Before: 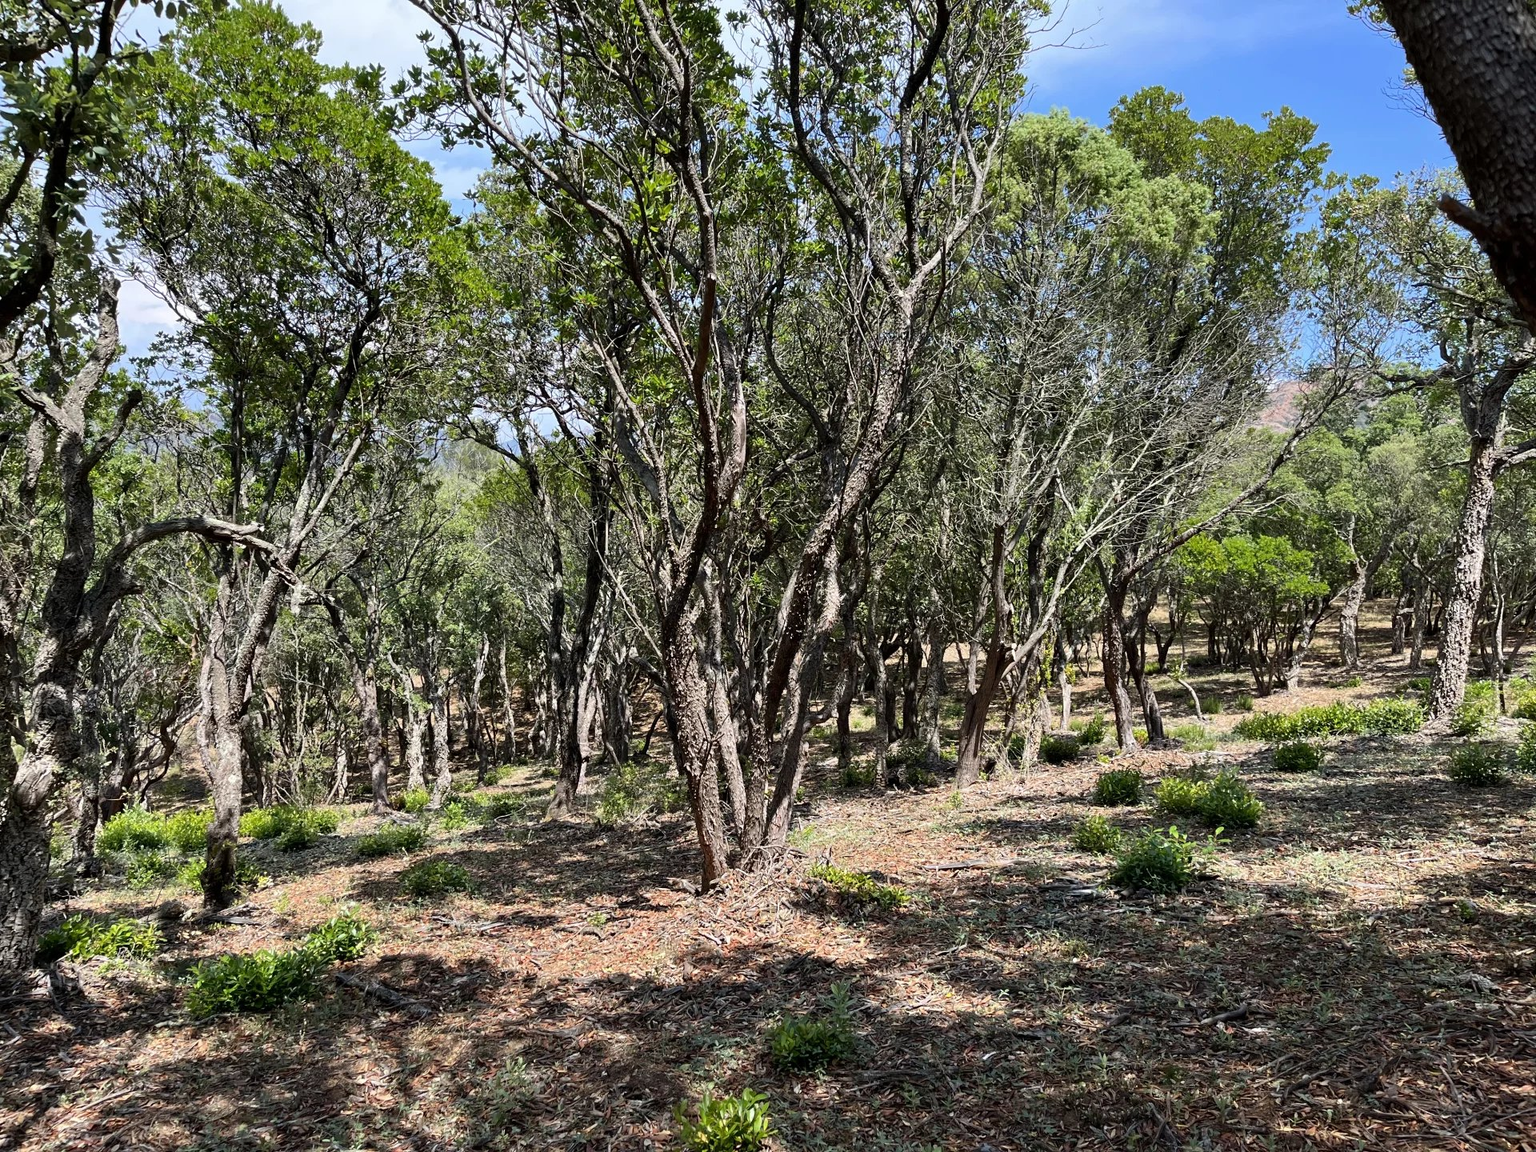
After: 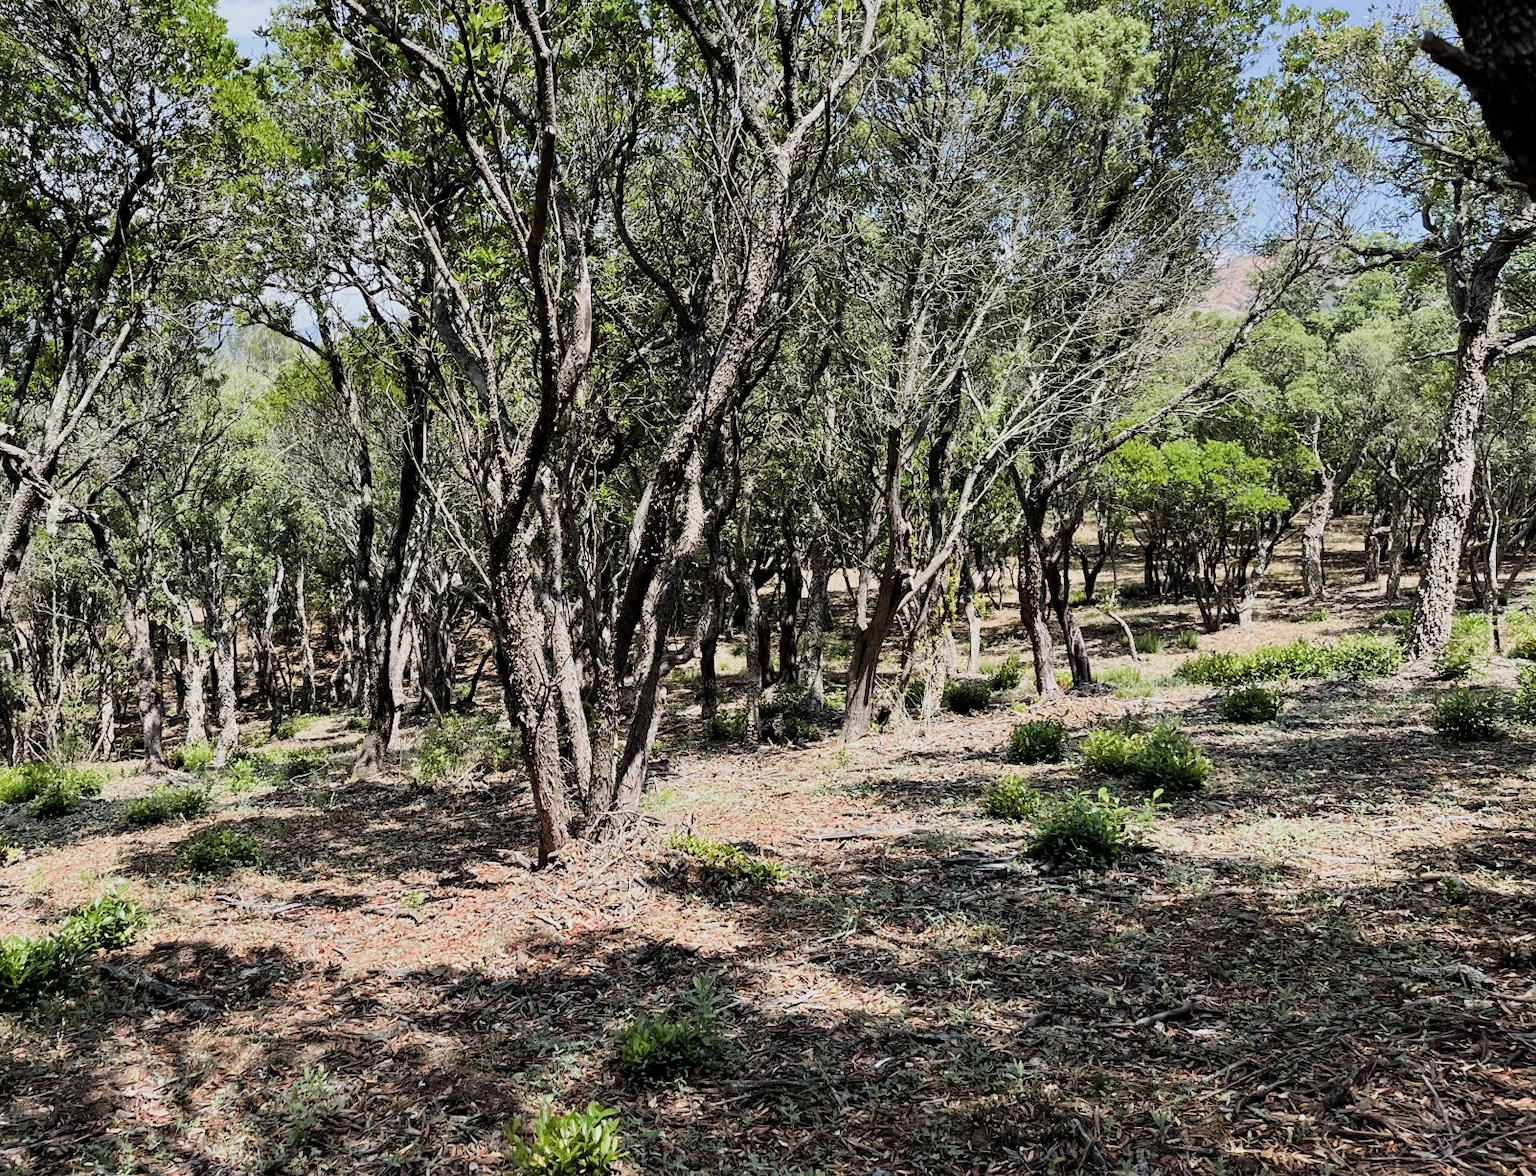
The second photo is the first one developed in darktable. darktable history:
exposure: black level correction 0, exposure 0.499 EV, compensate highlight preservation false
crop: left 16.458%, top 14.634%
filmic rgb: black relative exposure -7.65 EV, white relative exposure 4.56 EV, hardness 3.61, contrast 1.055, color science v4 (2020)
